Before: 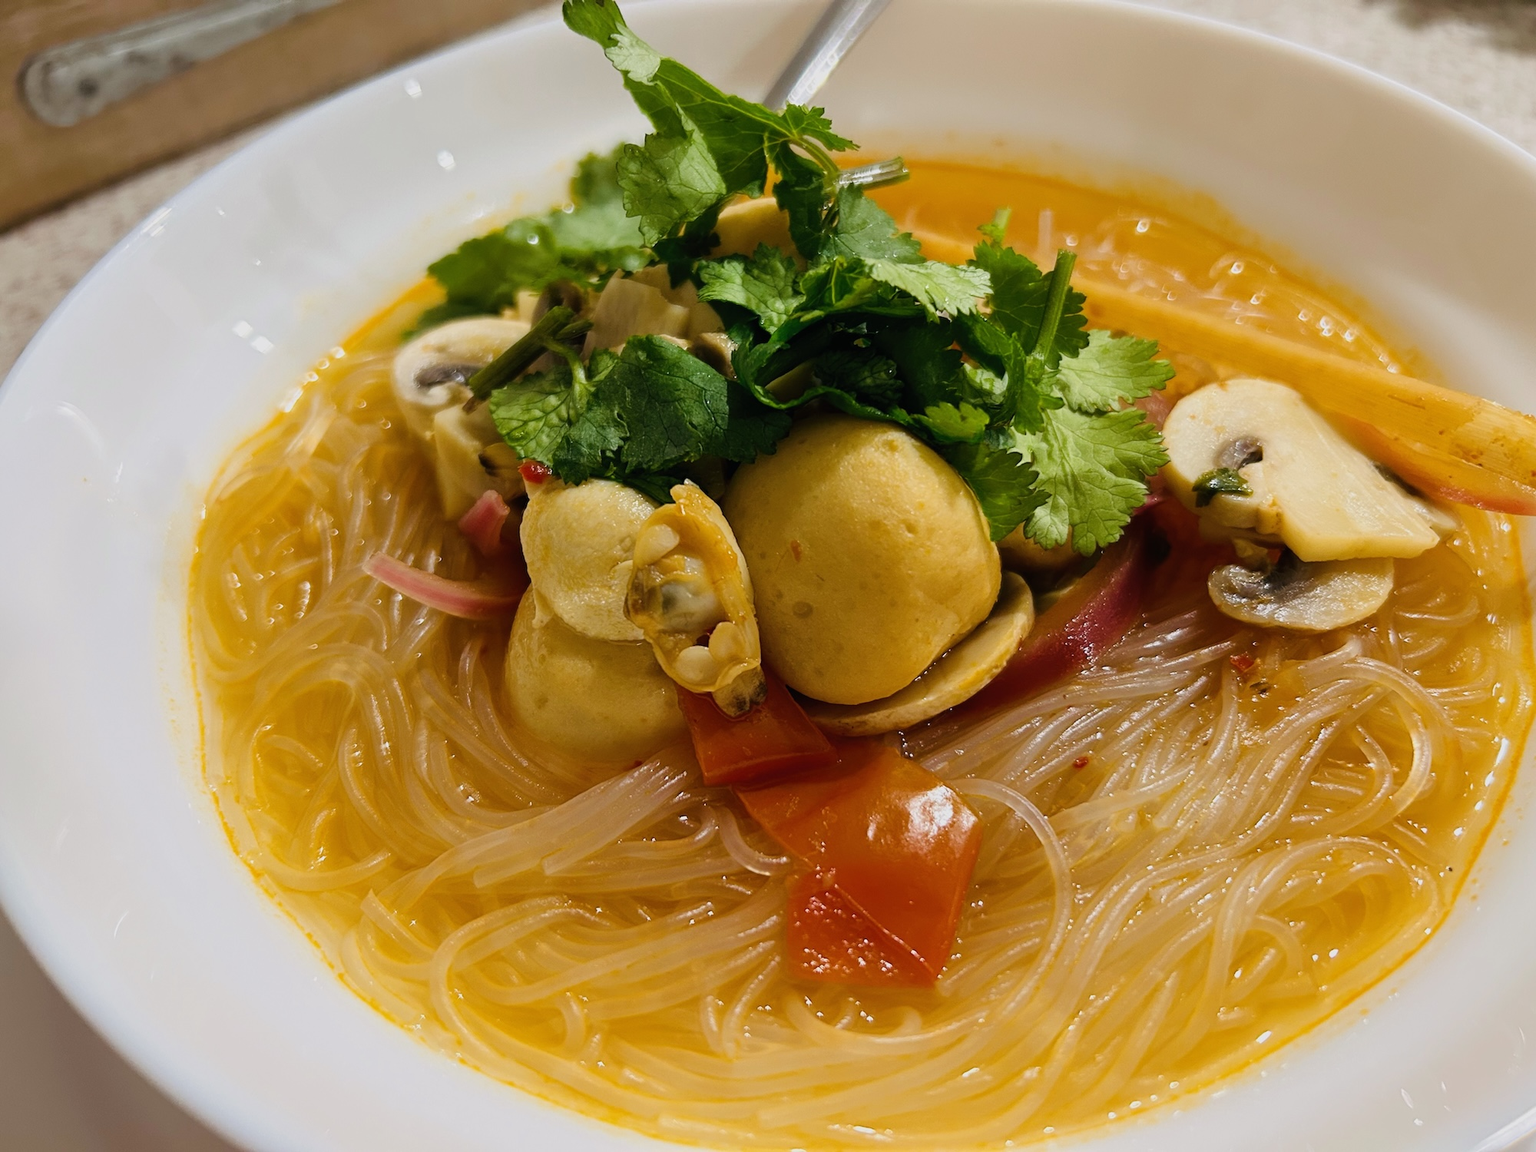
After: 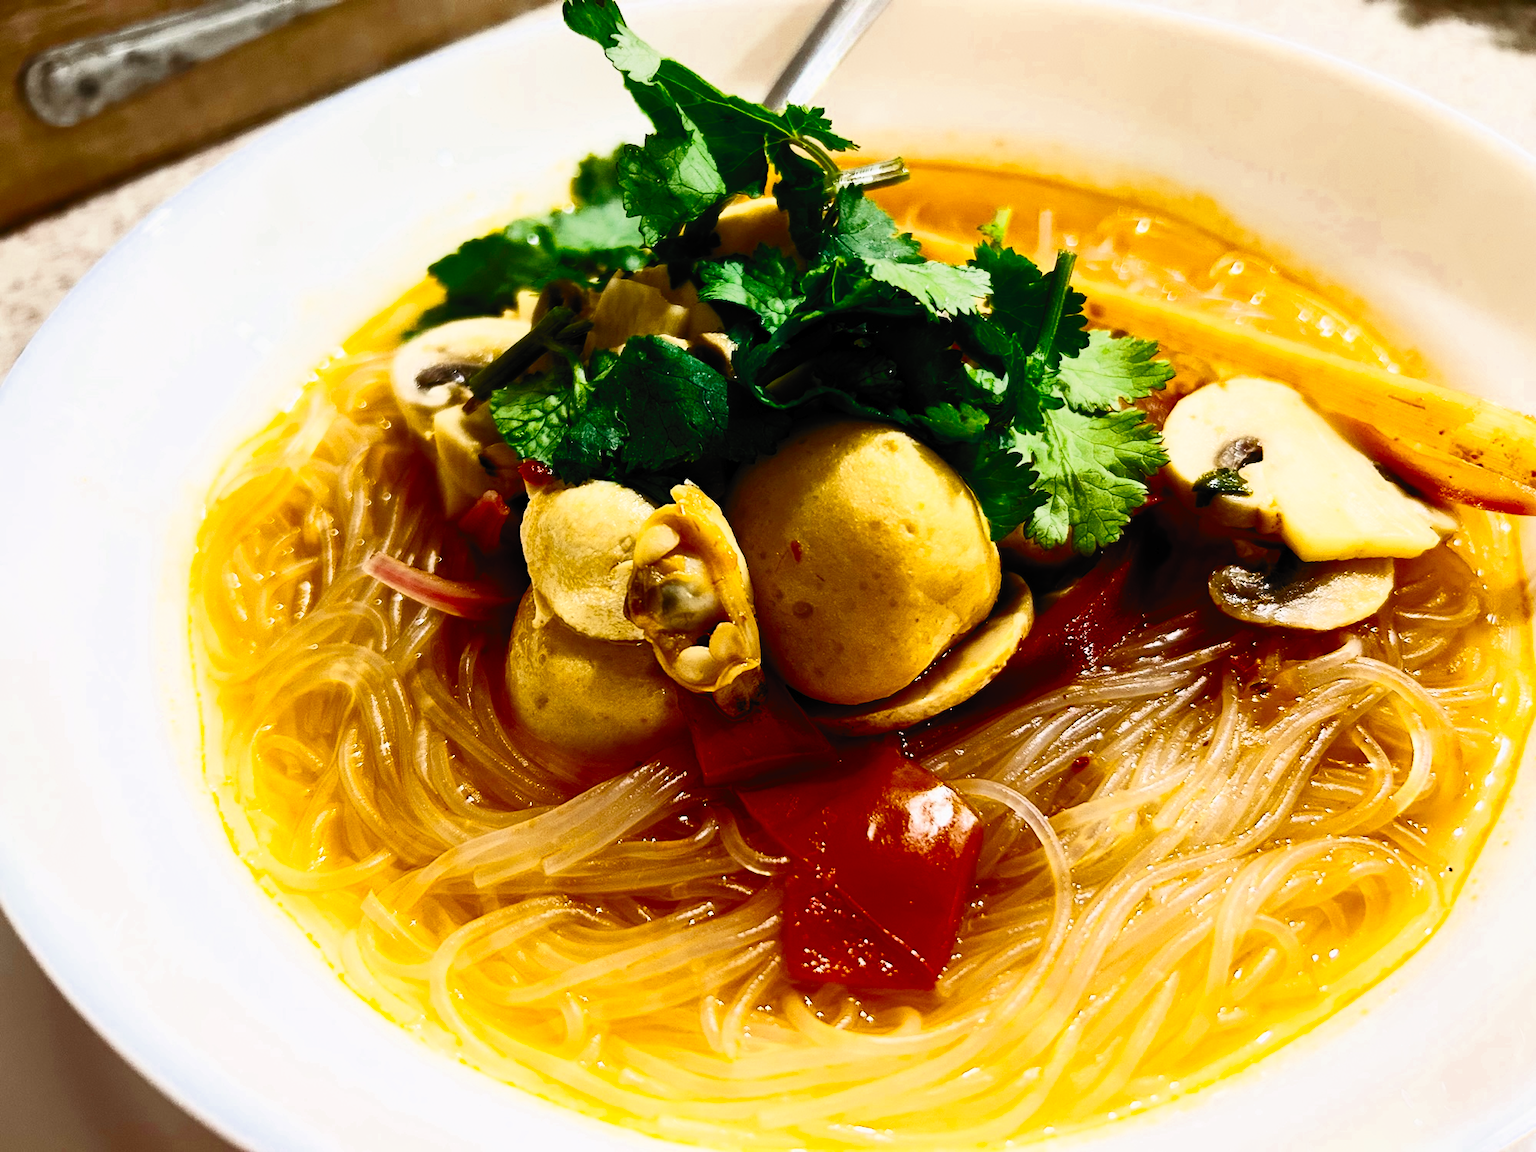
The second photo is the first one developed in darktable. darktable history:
exposure: black level correction -0.015, exposure -0.525 EV, compensate exposure bias true, compensate highlight preservation false
color zones: curves: ch0 [(0, 0.5) (0.125, 0.4) (0.25, 0.5) (0.375, 0.4) (0.5, 0.4) (0.625, 0.35) (0.75, 0.35) (0.875, 0.5)]; ch1 [(0, 0.35) (0.125, 0.45) (0.25, 0.35) (0.375, 0.35) (0.5, 0.35) (0.625, 0.35) (0.75, 0.45) (0.875, 0.35)]; ch2 [(0, 0.6) (0.125, 0.5) (0.25, 0.5) (0.375, 0.6) (0.5, 0.6) (0.625, 0.5) (0.75, 0.5) (0.875, 0.5)]
filmic rgb: black relative exposure -7.49 EV, white relative exposure 4.99 EV, hardness 3.33, contrast 1.299, preserve chrominance no, color science v4 (2020), contrast in shadows soft, contrast in highlights soft
contrast brightness saturation: contrast 0.843, brightness 0.598, saturation 0.59
